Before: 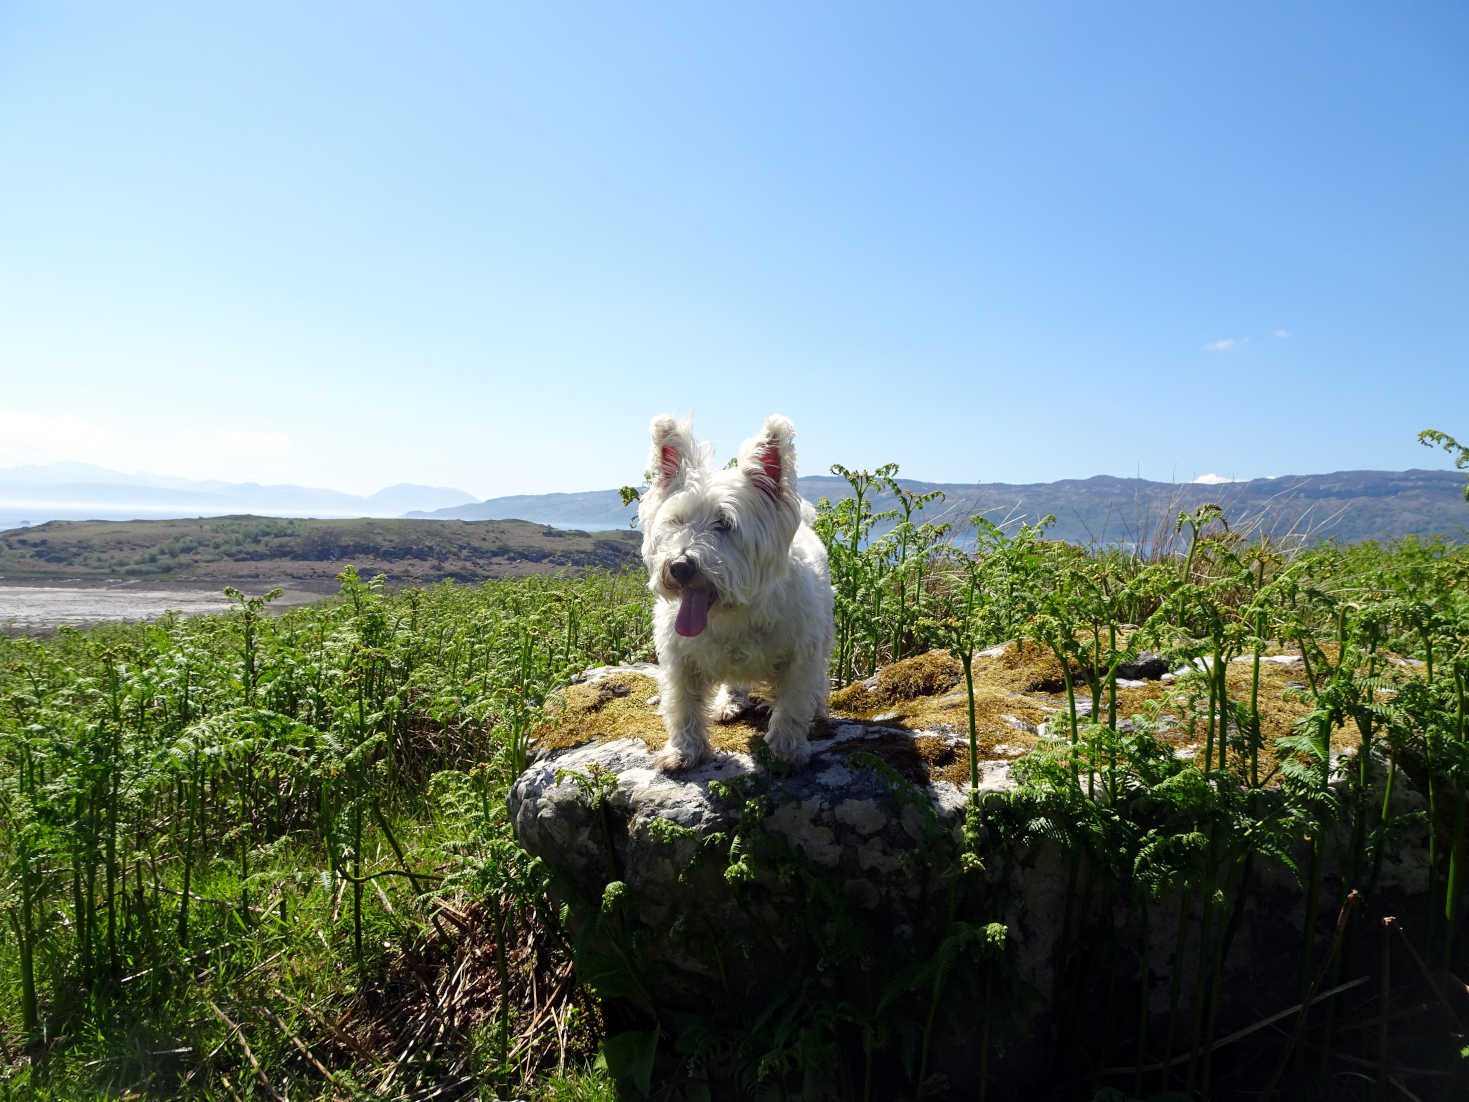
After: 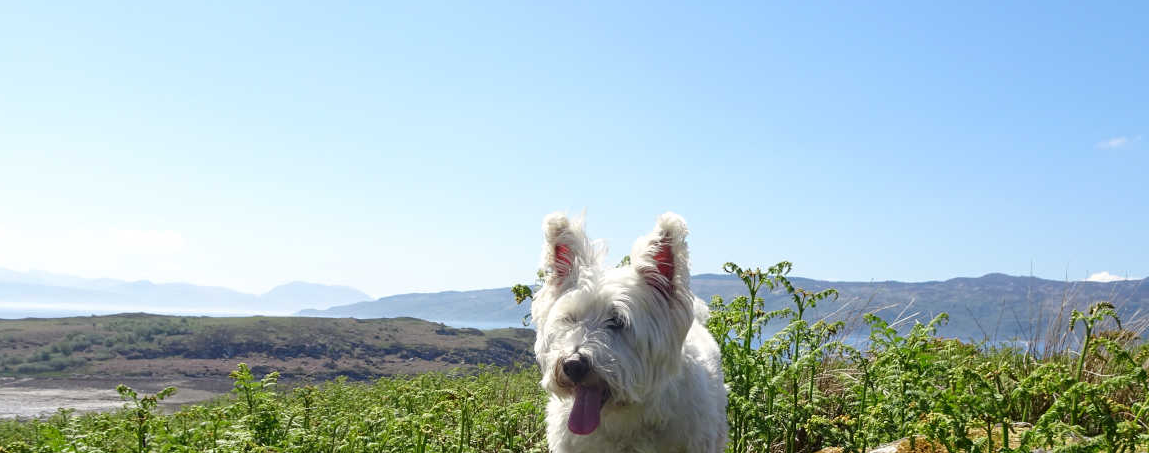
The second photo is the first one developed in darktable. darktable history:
crop: left 7.285%, top 18.366%, right 14.463%, bottom 40.52%
